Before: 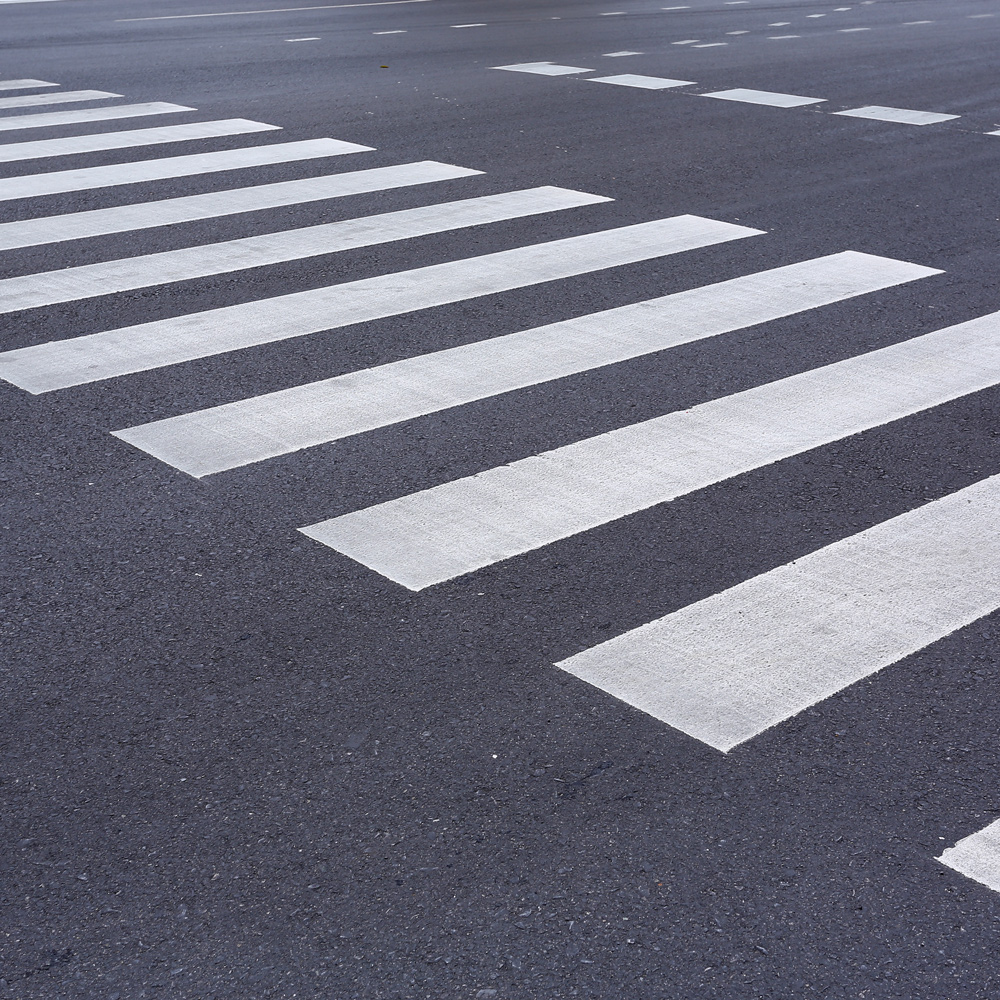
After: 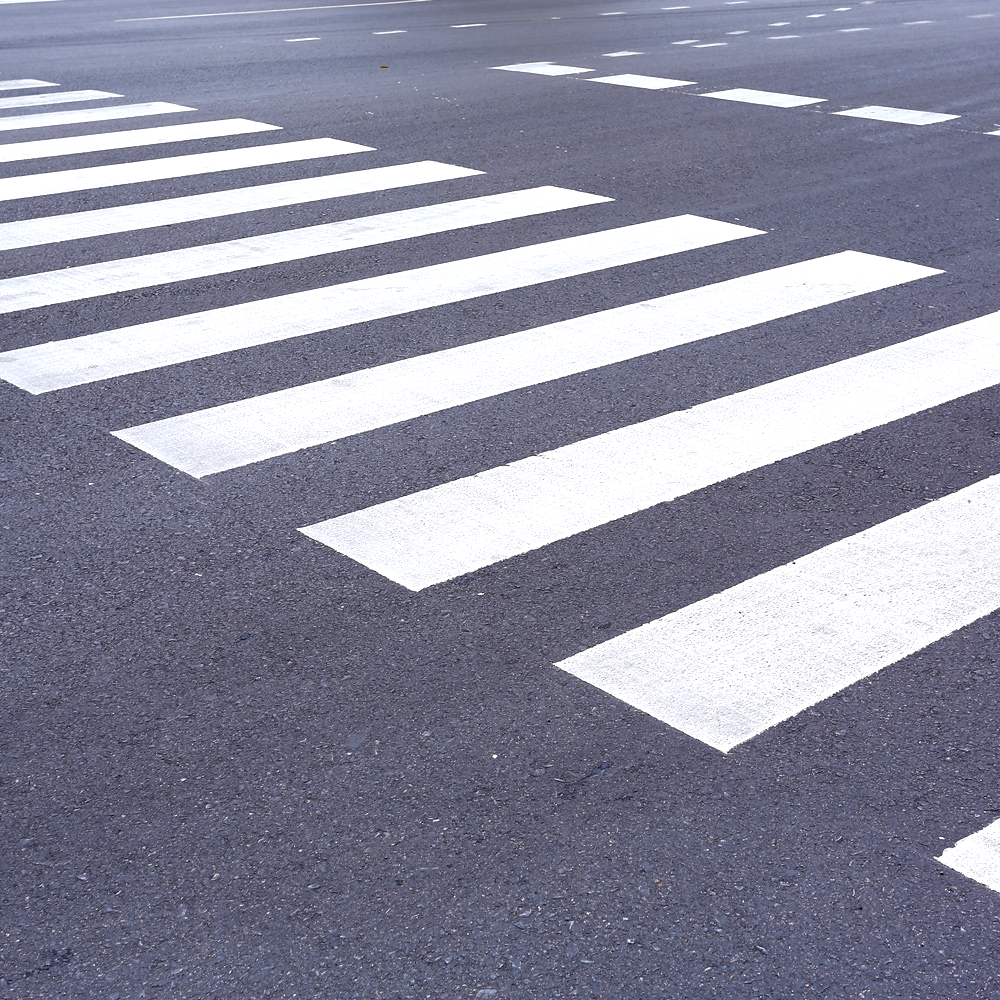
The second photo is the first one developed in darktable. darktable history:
color balance rgb: power › hue 328.24°, perceptual saturation grading › global saturation 0.28%, perceptual saturation grading › highlights -15.522%, perceptual saturation grading › shadows 24.247%, global vibrance 20%
exposure: exposure 0.697 EV, compensate highlight preservation false
